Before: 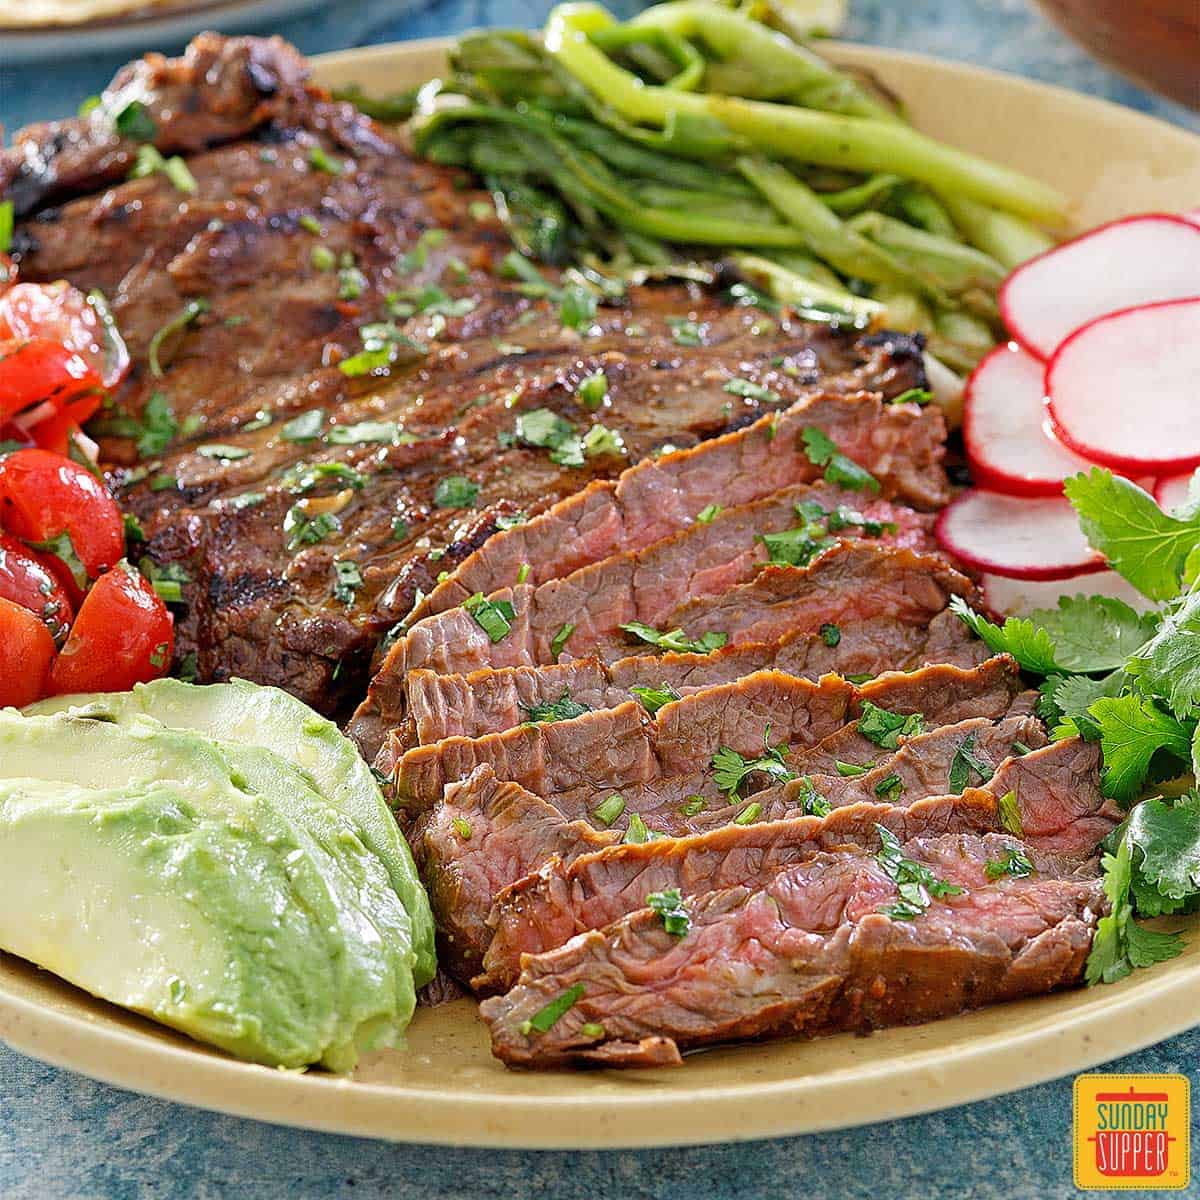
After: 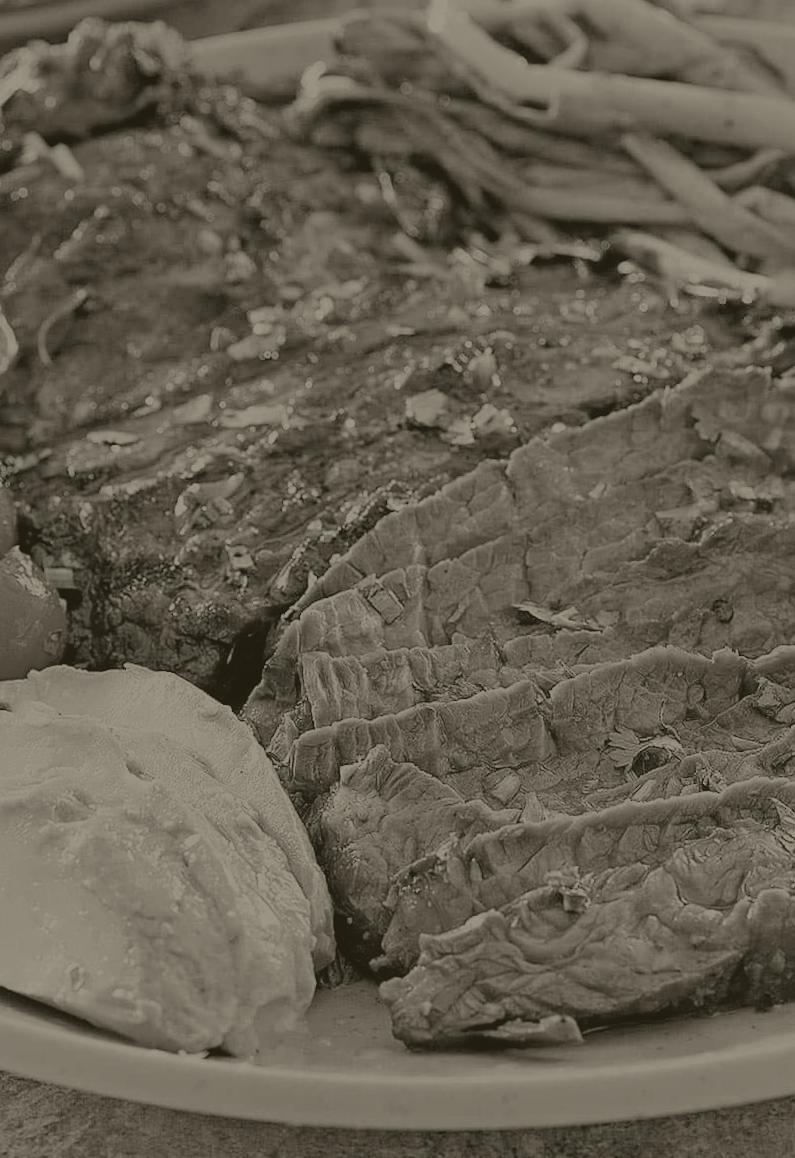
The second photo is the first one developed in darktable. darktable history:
crop and rotate: left 8.786%, right 24.548%
filmic rgb: black relative exposure -7.65 EV, white relative exposure 4.56 EV, hardness 3.61, color science v6 (2022)
rotate and perspective: rotation -1°, crop left 0.011, crop right 0.989, crop top 0.025, crop bottom 0.975
colorize: hue 41.44°, saturation 22%, source mix 60%, lightness 10.61%
